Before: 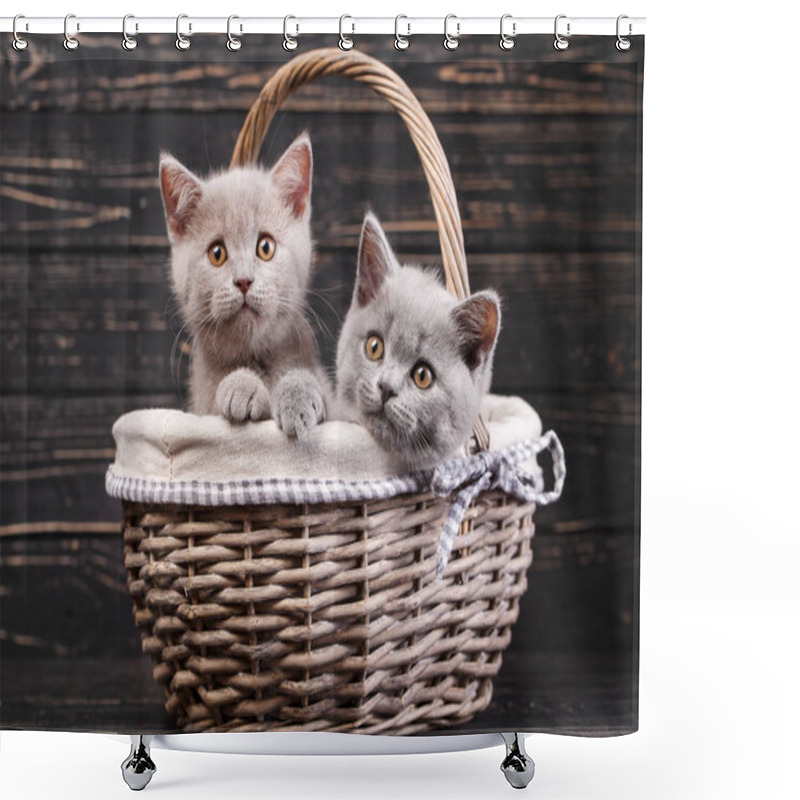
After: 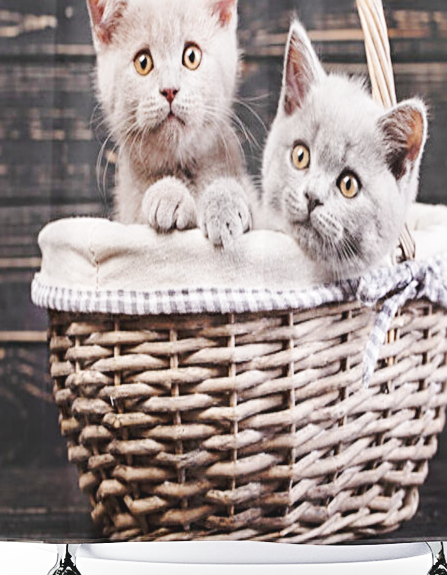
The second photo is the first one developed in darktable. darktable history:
sharpen: radius 2.765
crop: left 9.282%, top 23.932%, right 34.828%, bottom 4.157%
base curve: curves: ch0 [(0, 0.007) (0.028, 0.063) (0.121, 0.311) (0.46, 0.743) (0.859, 0.957) (1, 1)], preserve colors none
